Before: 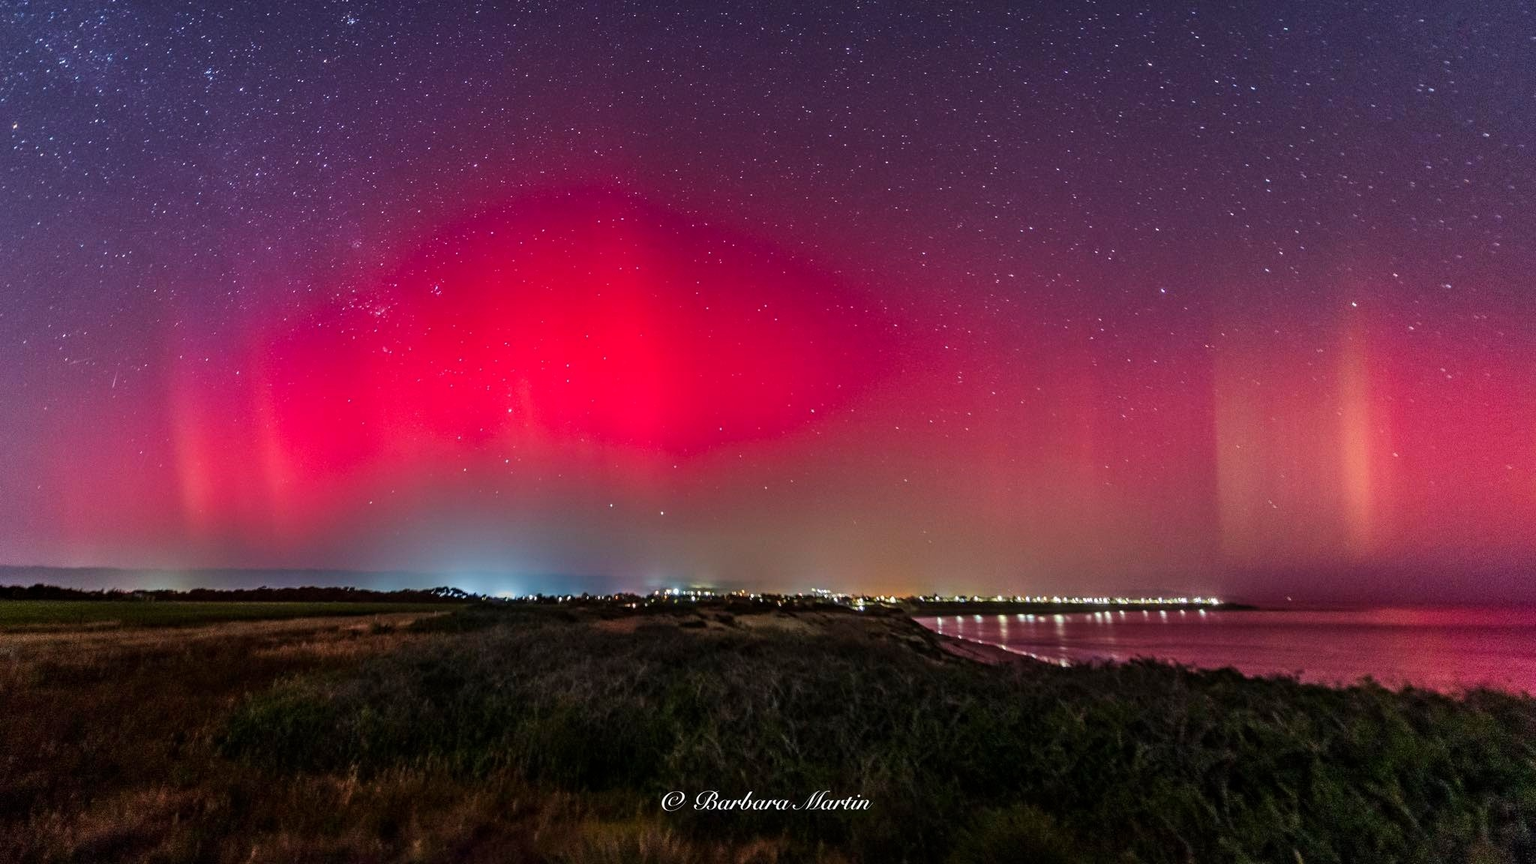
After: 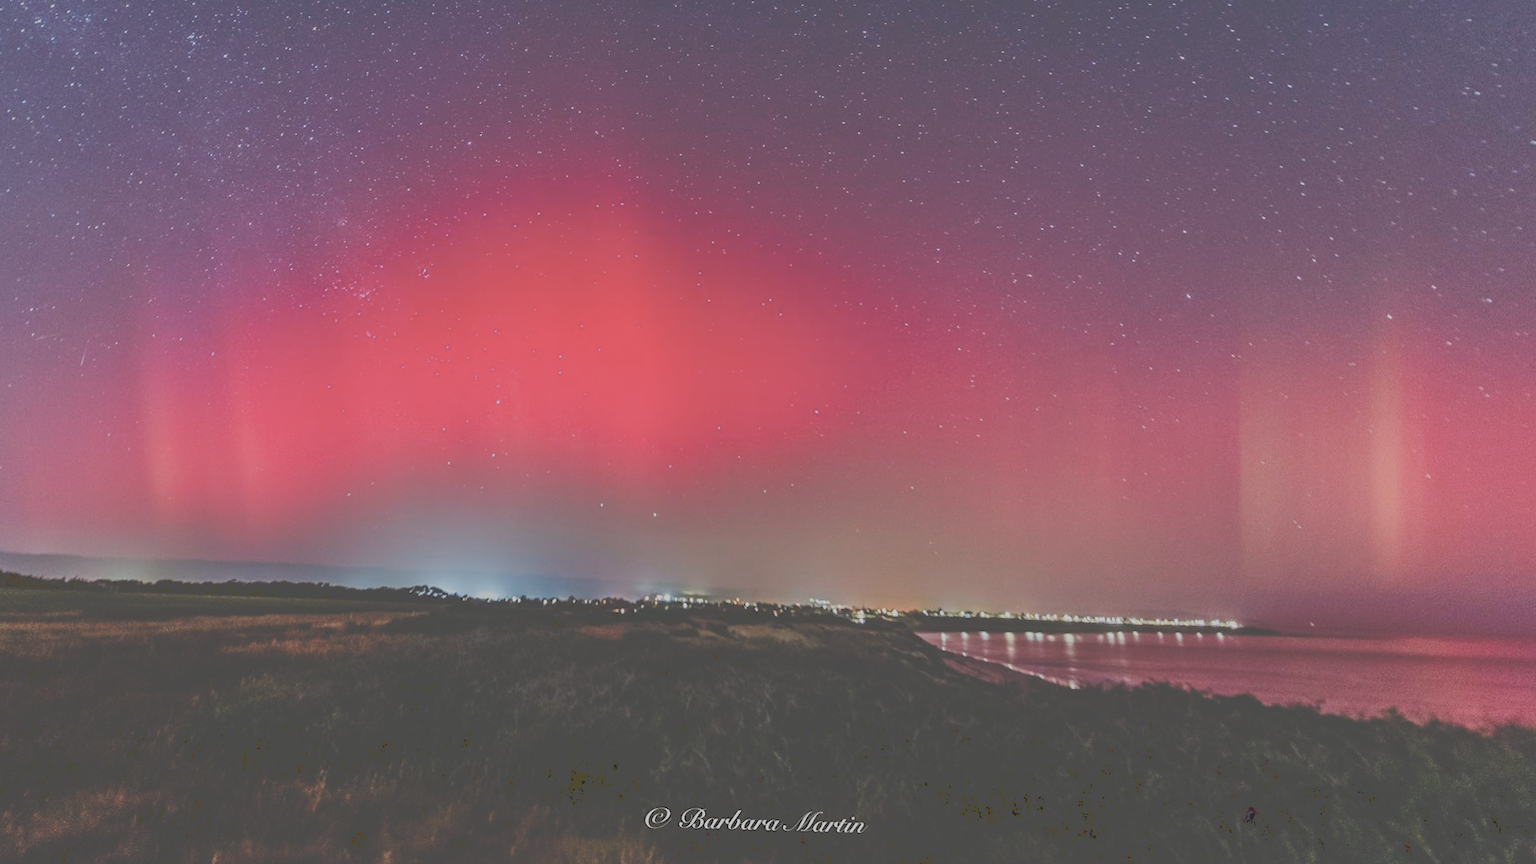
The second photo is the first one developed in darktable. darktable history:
sigmoid: contrast 1.05, skew -0.15
tone curve: curves: ch0 [(0, 0) (0.003, 0.313) (0.011, 0.317) (0.025, 0.317) (0.044, 0.322) (0.069, 0.327) (0.1, 0.335) (0.136, 0.347) (0.177, 0.364) (0.224, 0.384) (0.277, 0.421) (0.335, 0.459) (0.399, 0.501) (0.468, 0.554) (0.543, 0.611) (0.623, 0.679) (0.709, 0.751) (0.801, 0.804) (0.898, 0.844) (1, 1)], preserve colors none
crop and rotate: angle -1.69°
